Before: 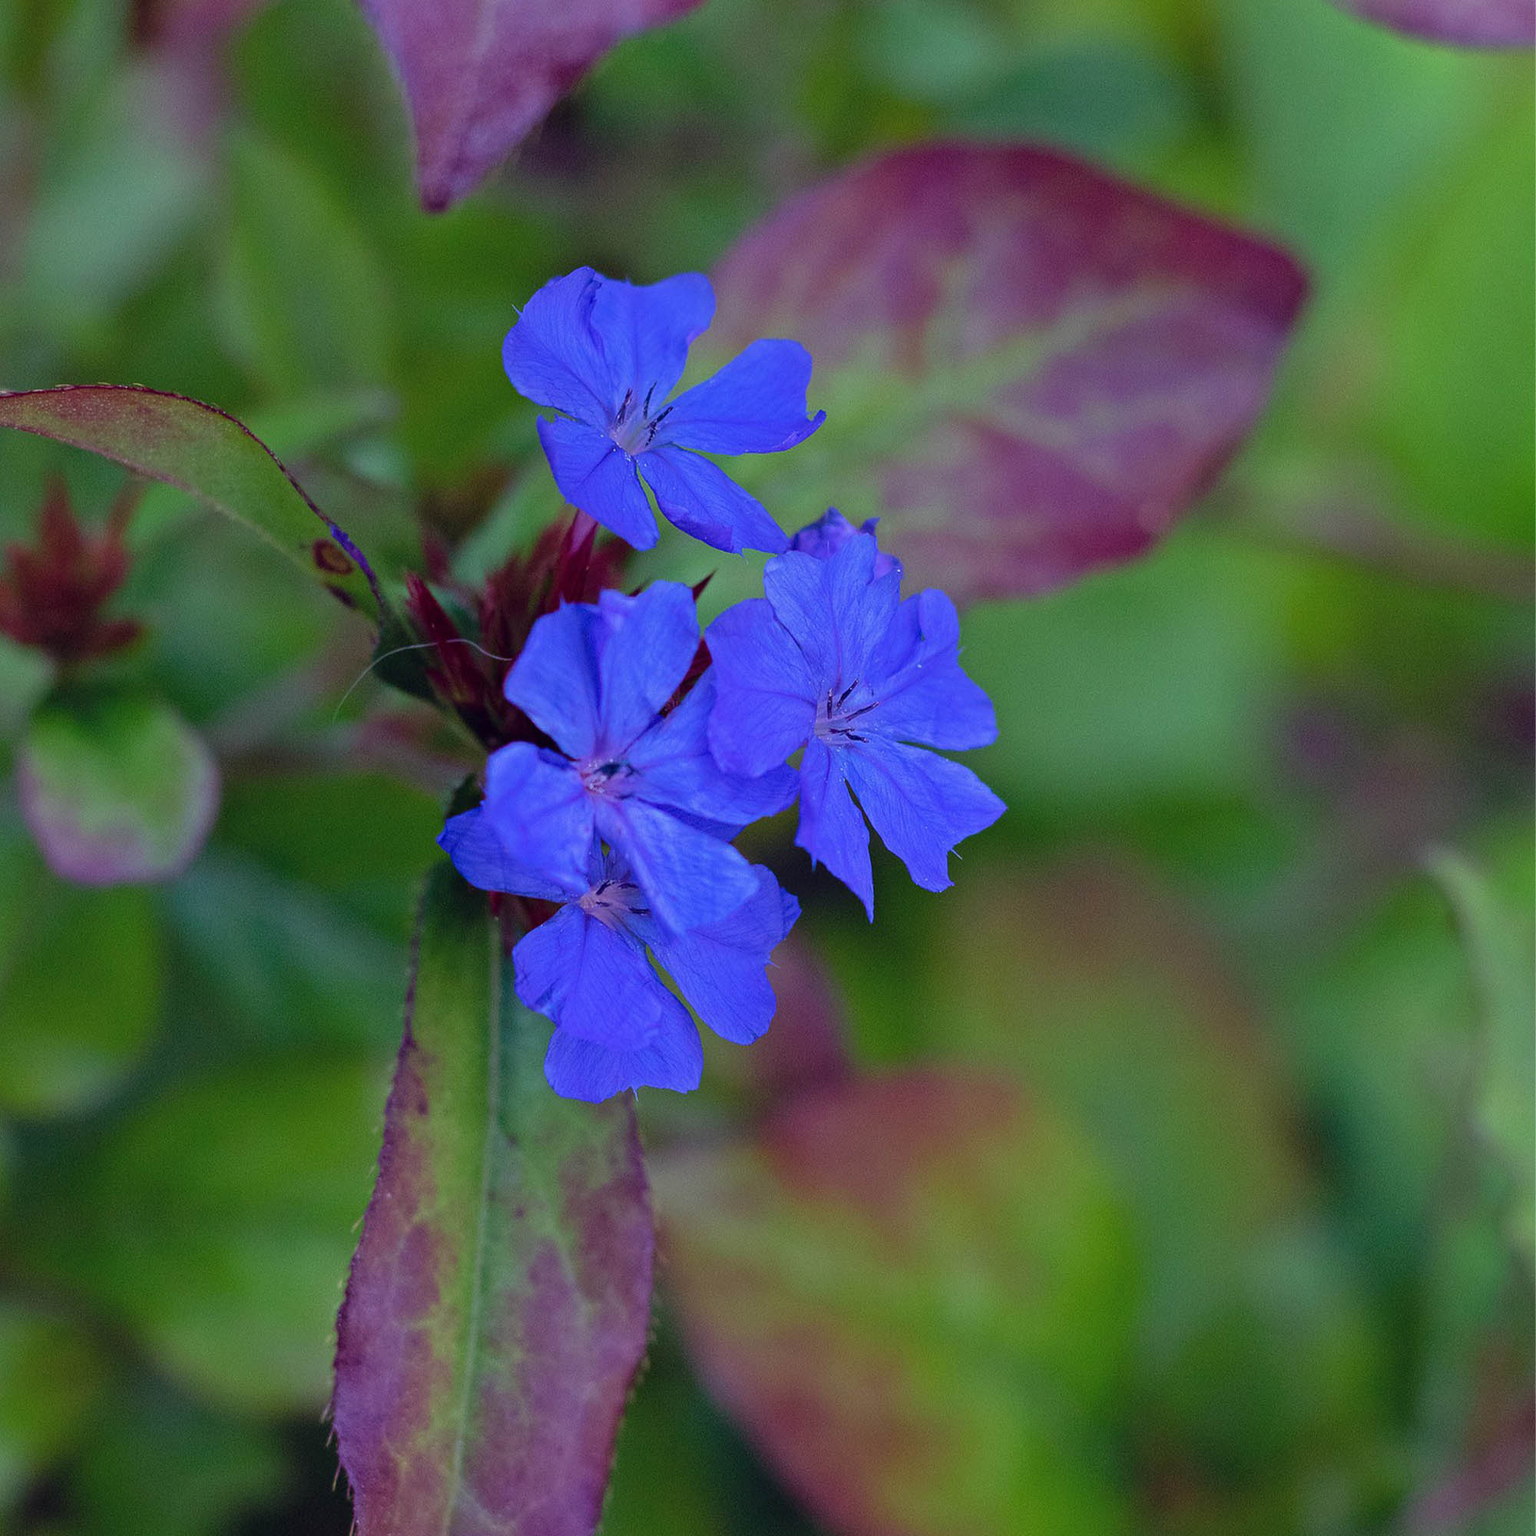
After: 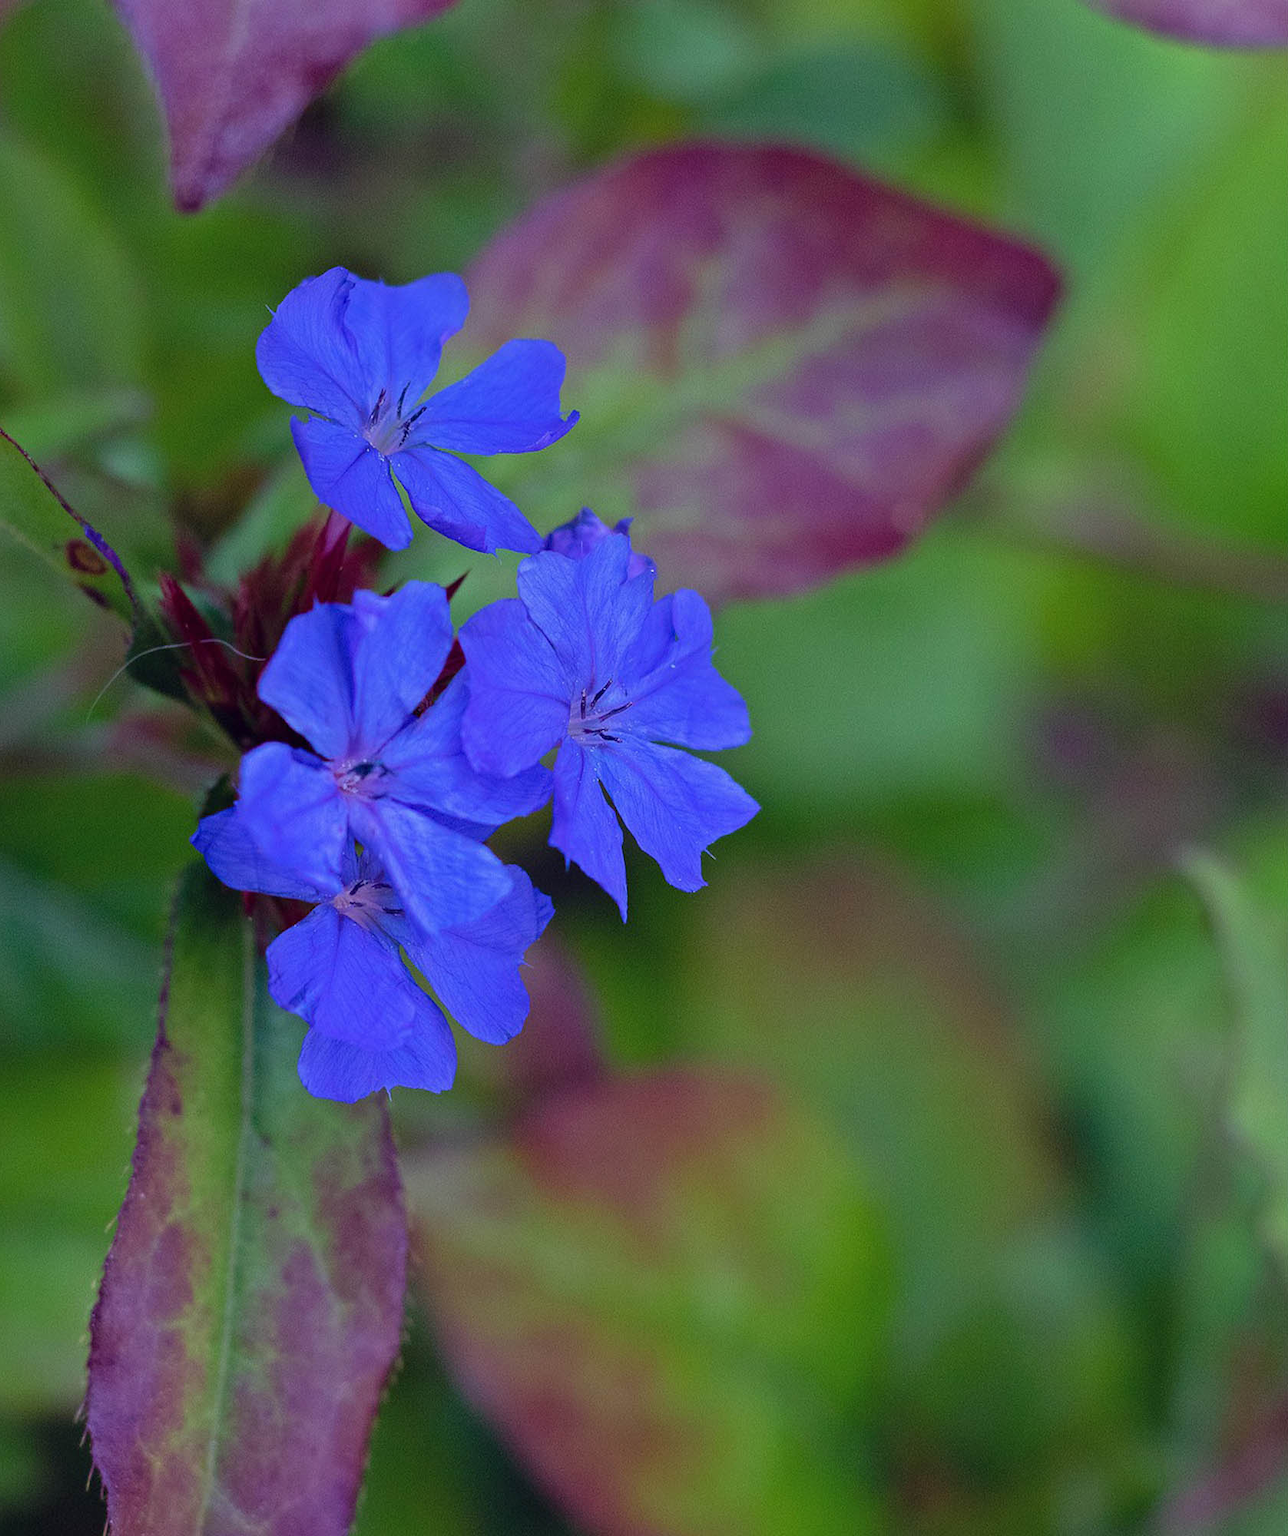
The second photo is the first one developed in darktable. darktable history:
crop: left 16.069%
